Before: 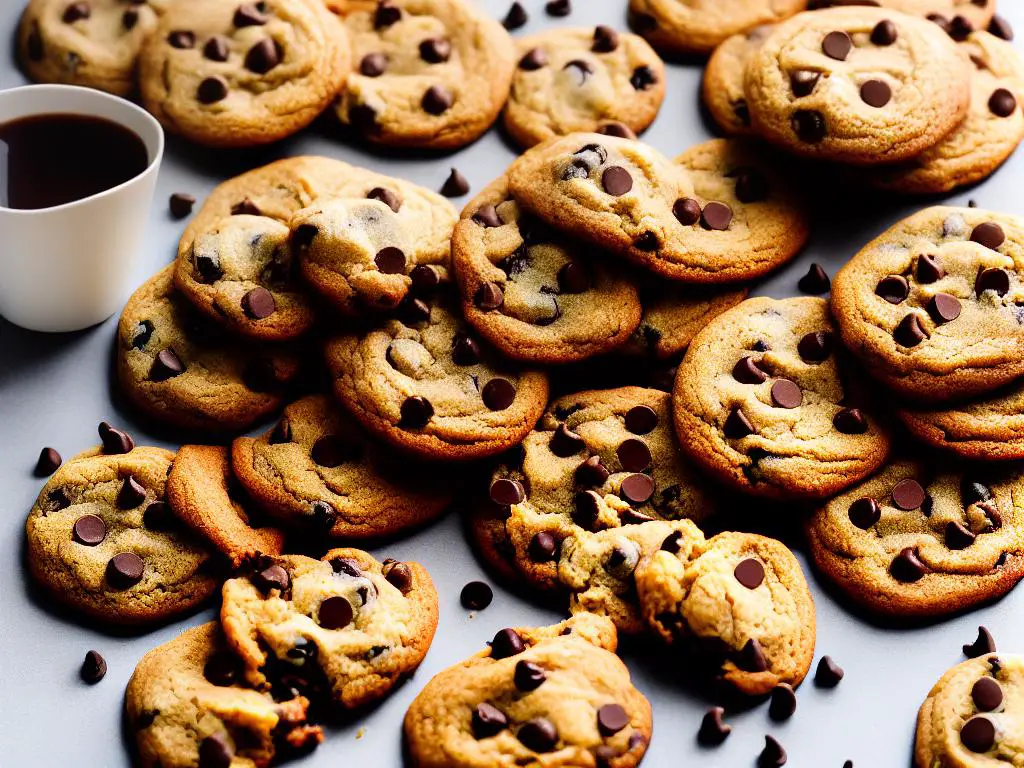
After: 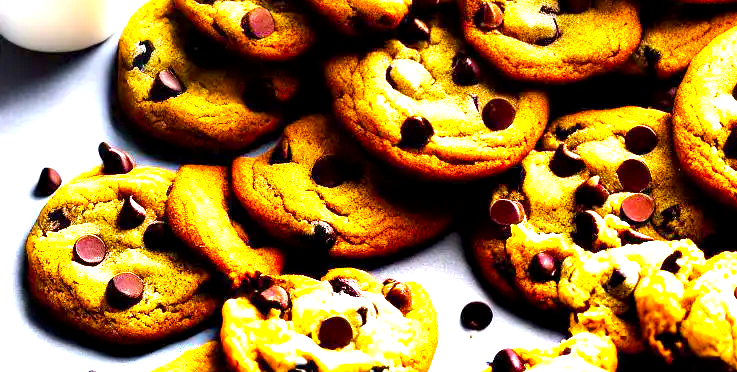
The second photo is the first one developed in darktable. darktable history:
tone equalizer: on, module defaults
color balance rgb: perceptual saturation grading › global saturation 40%, global vibrance 15%
crop: top 36.498%, right 27.964%, bottom 14.995%
exposure: black level correction 0.001, exposure 1.735 EV, compensate highlight preservation false
